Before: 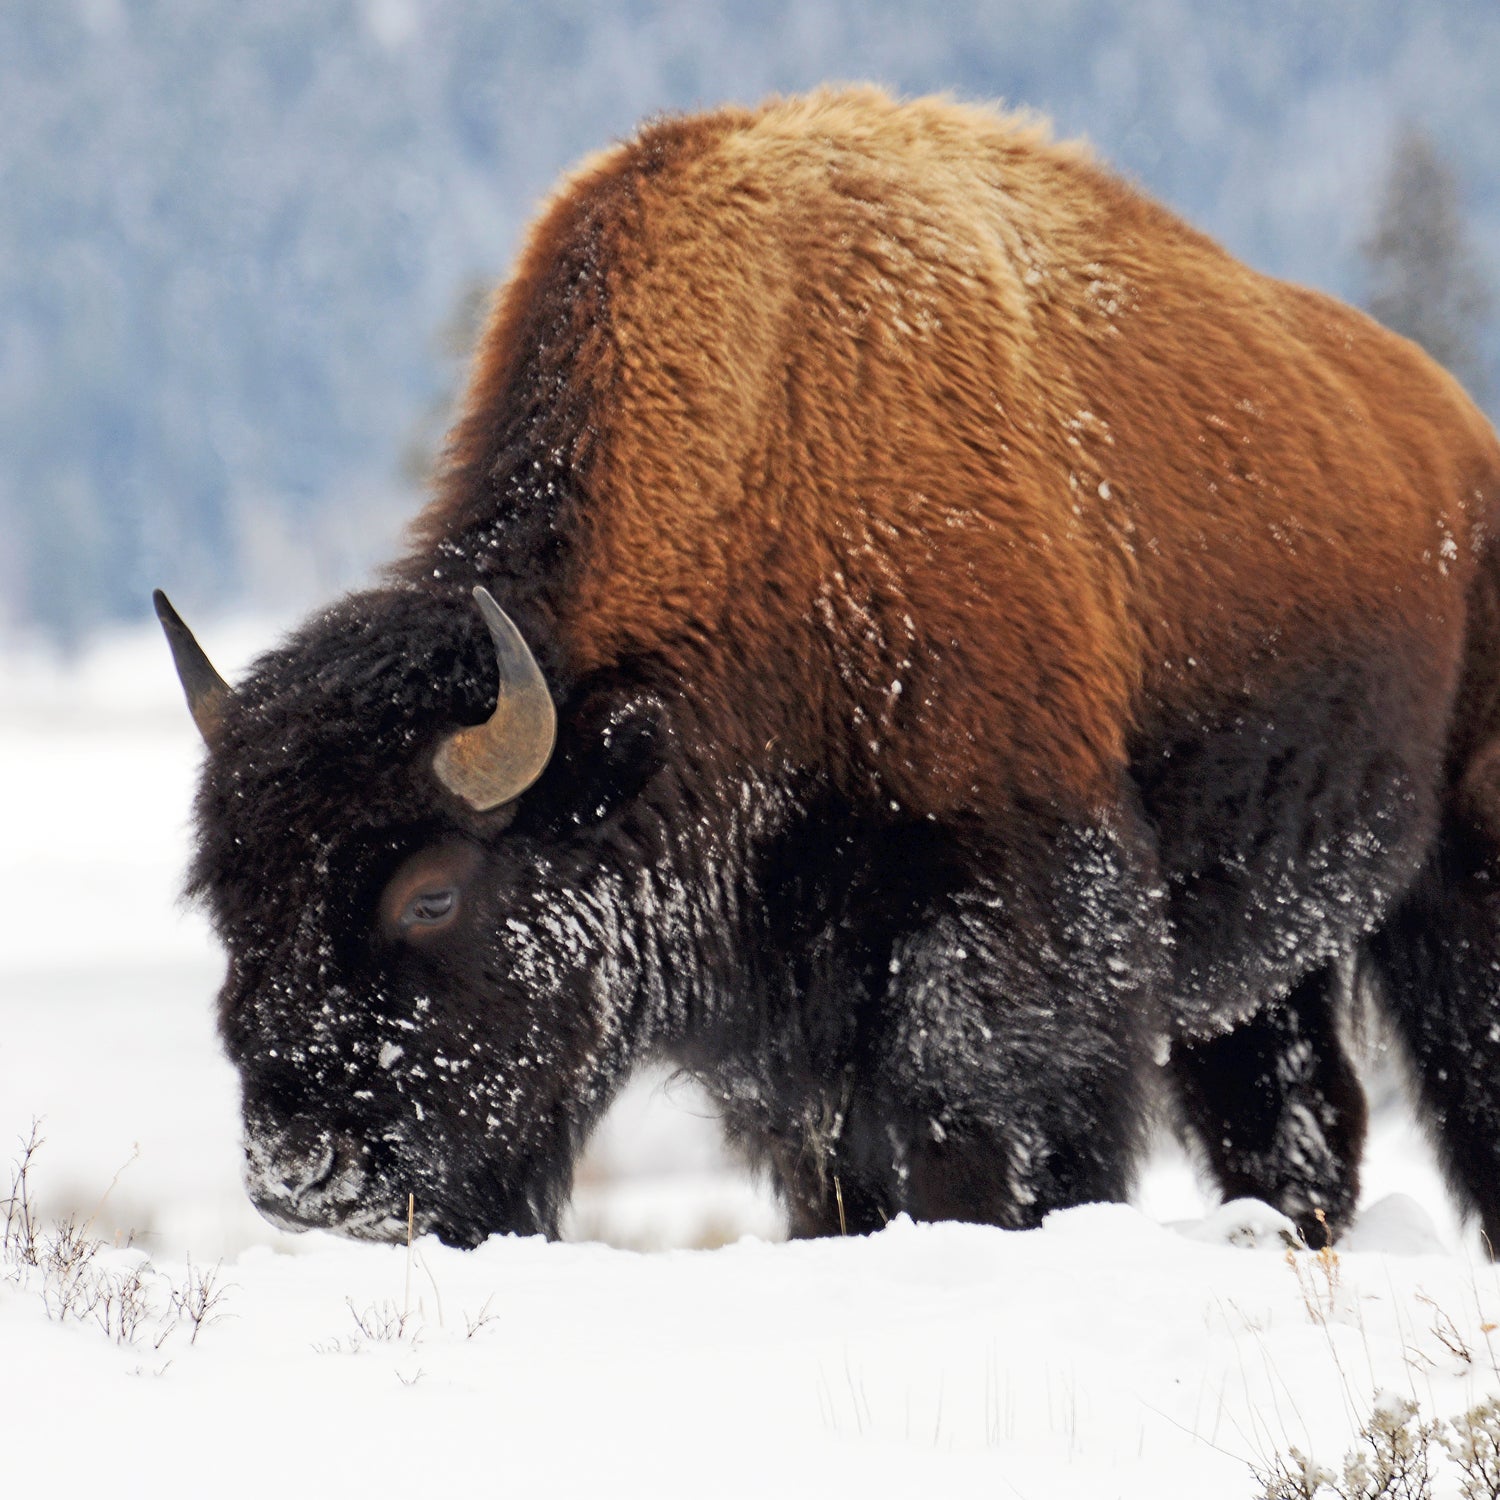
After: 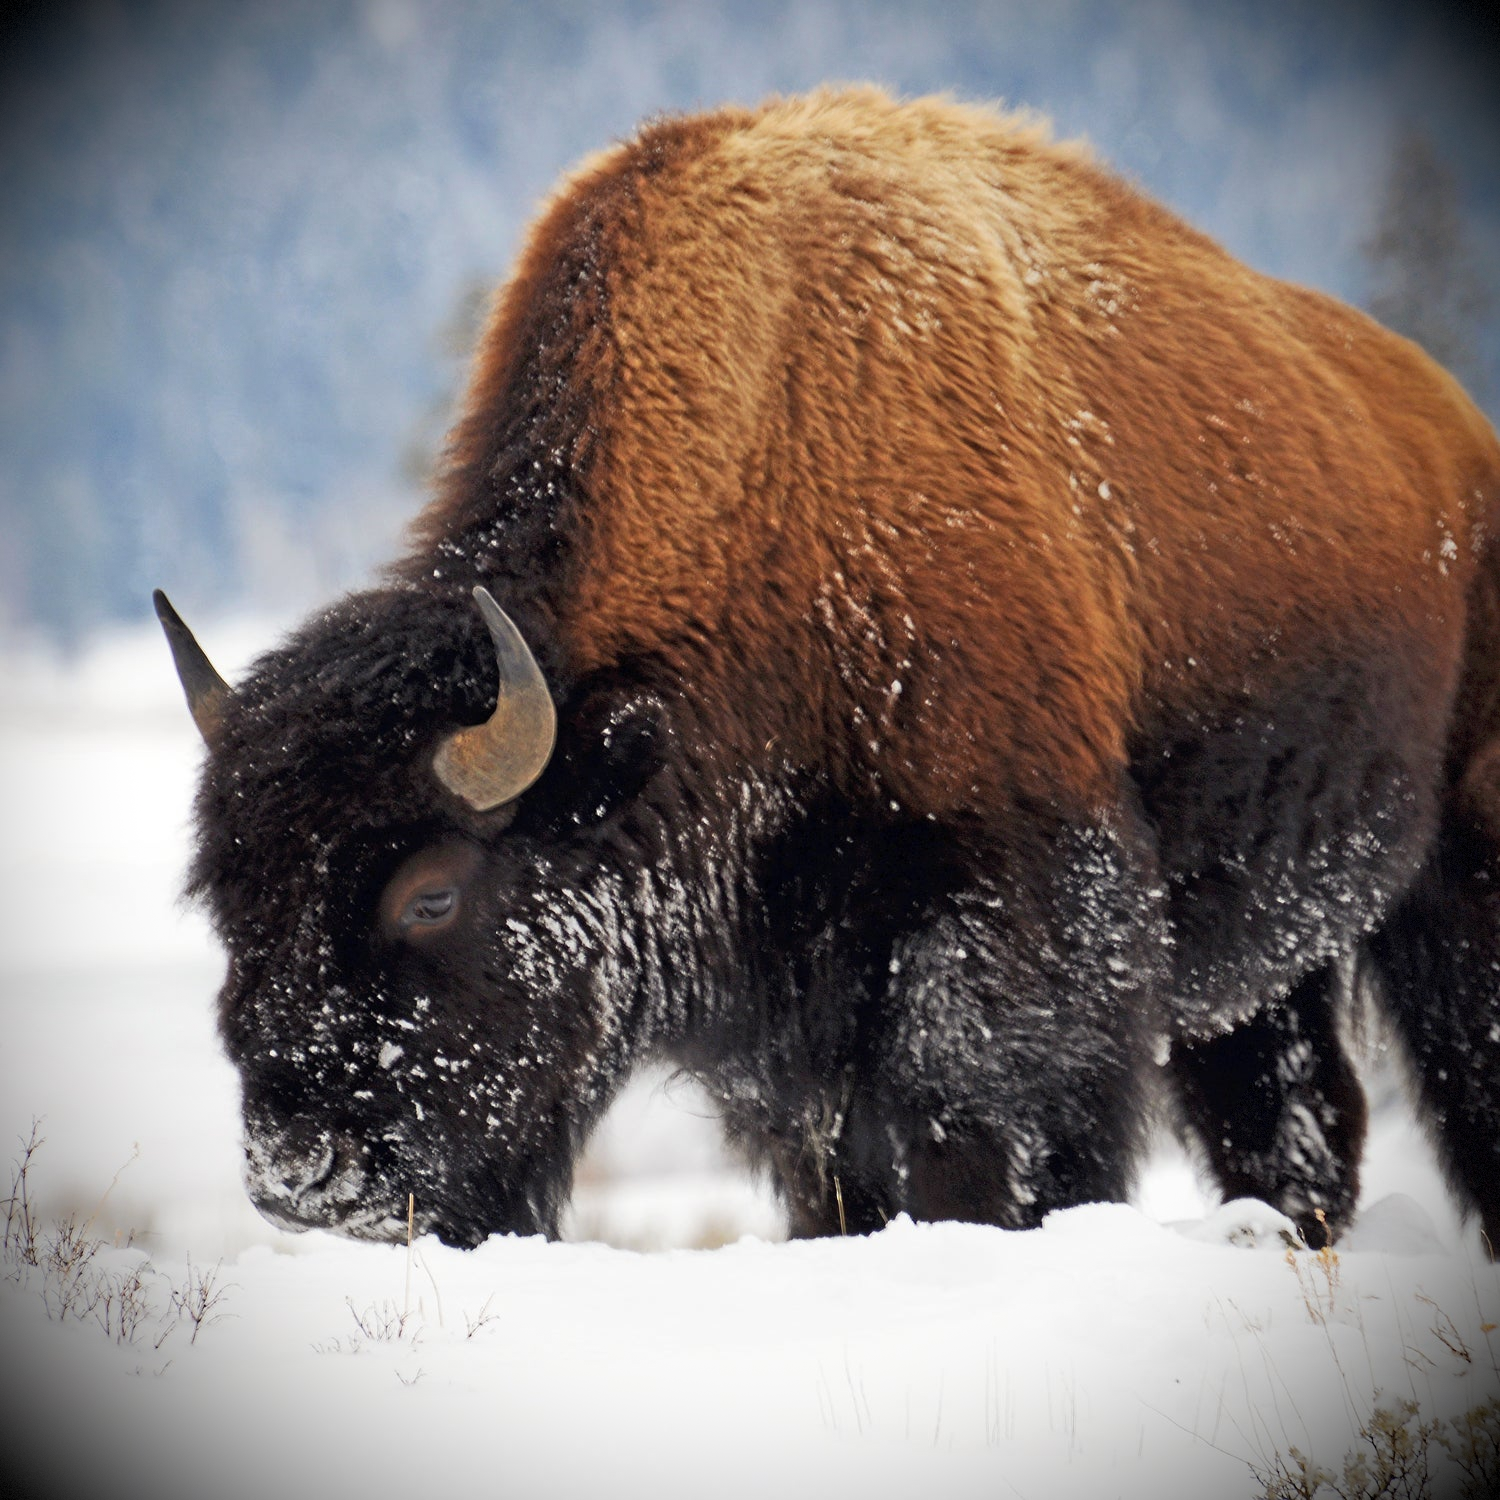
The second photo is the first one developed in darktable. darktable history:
exposure: compensate exposure bias true, compensate highlight preservation false
vignetting: fall-off radius 61.13%, brightness -0.998, saturation 0.488, dithering 8-bit output, unbound false
